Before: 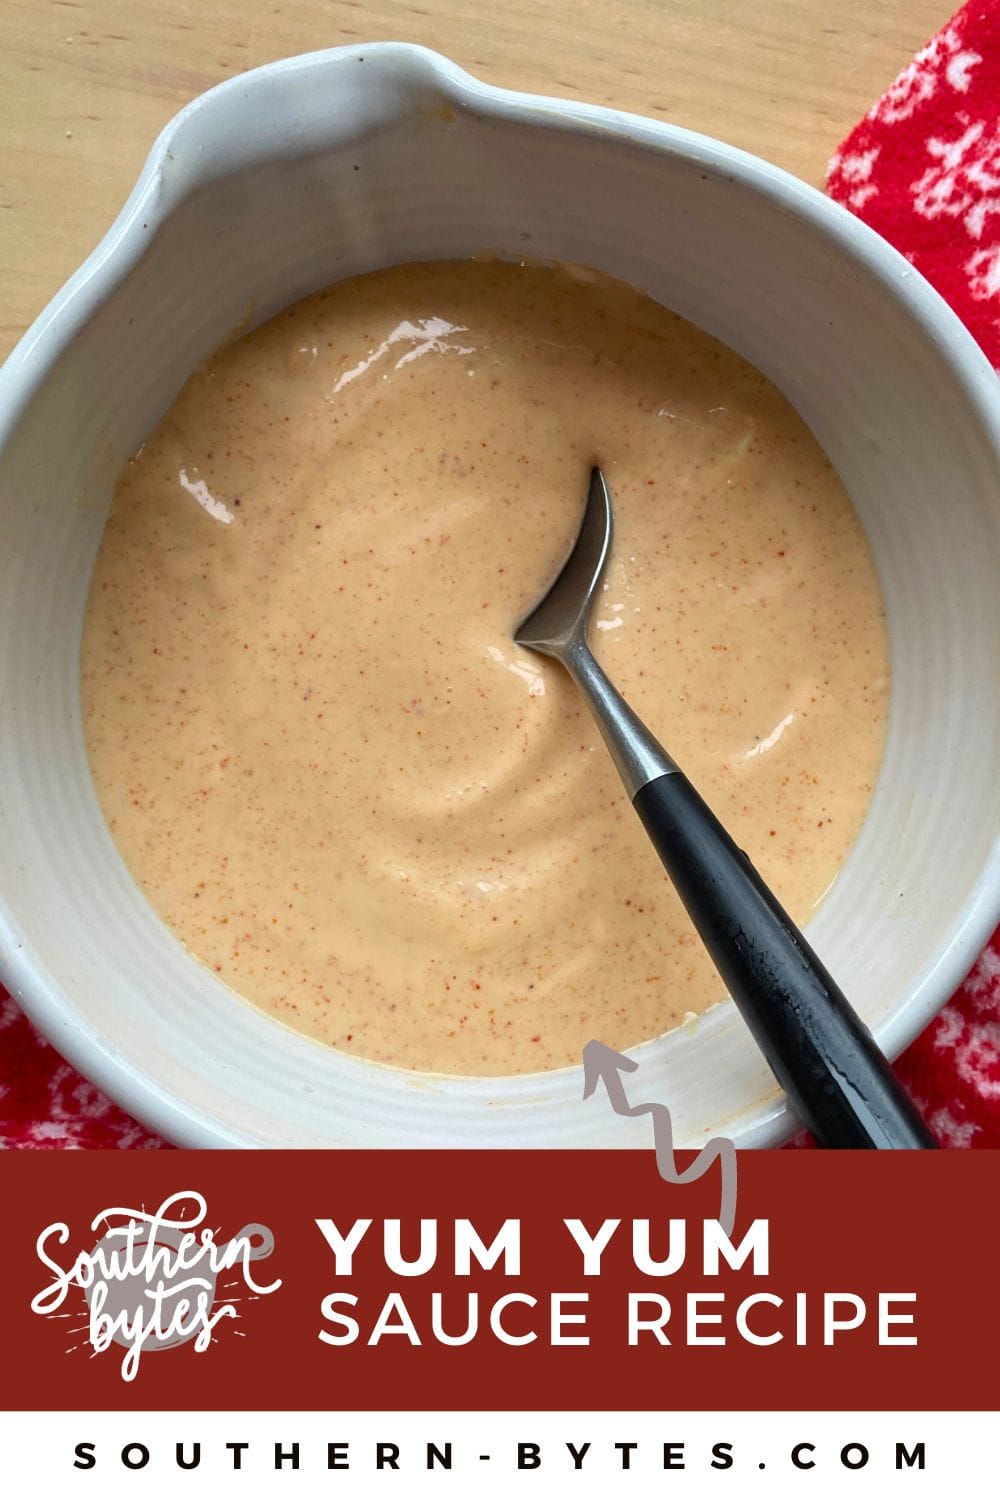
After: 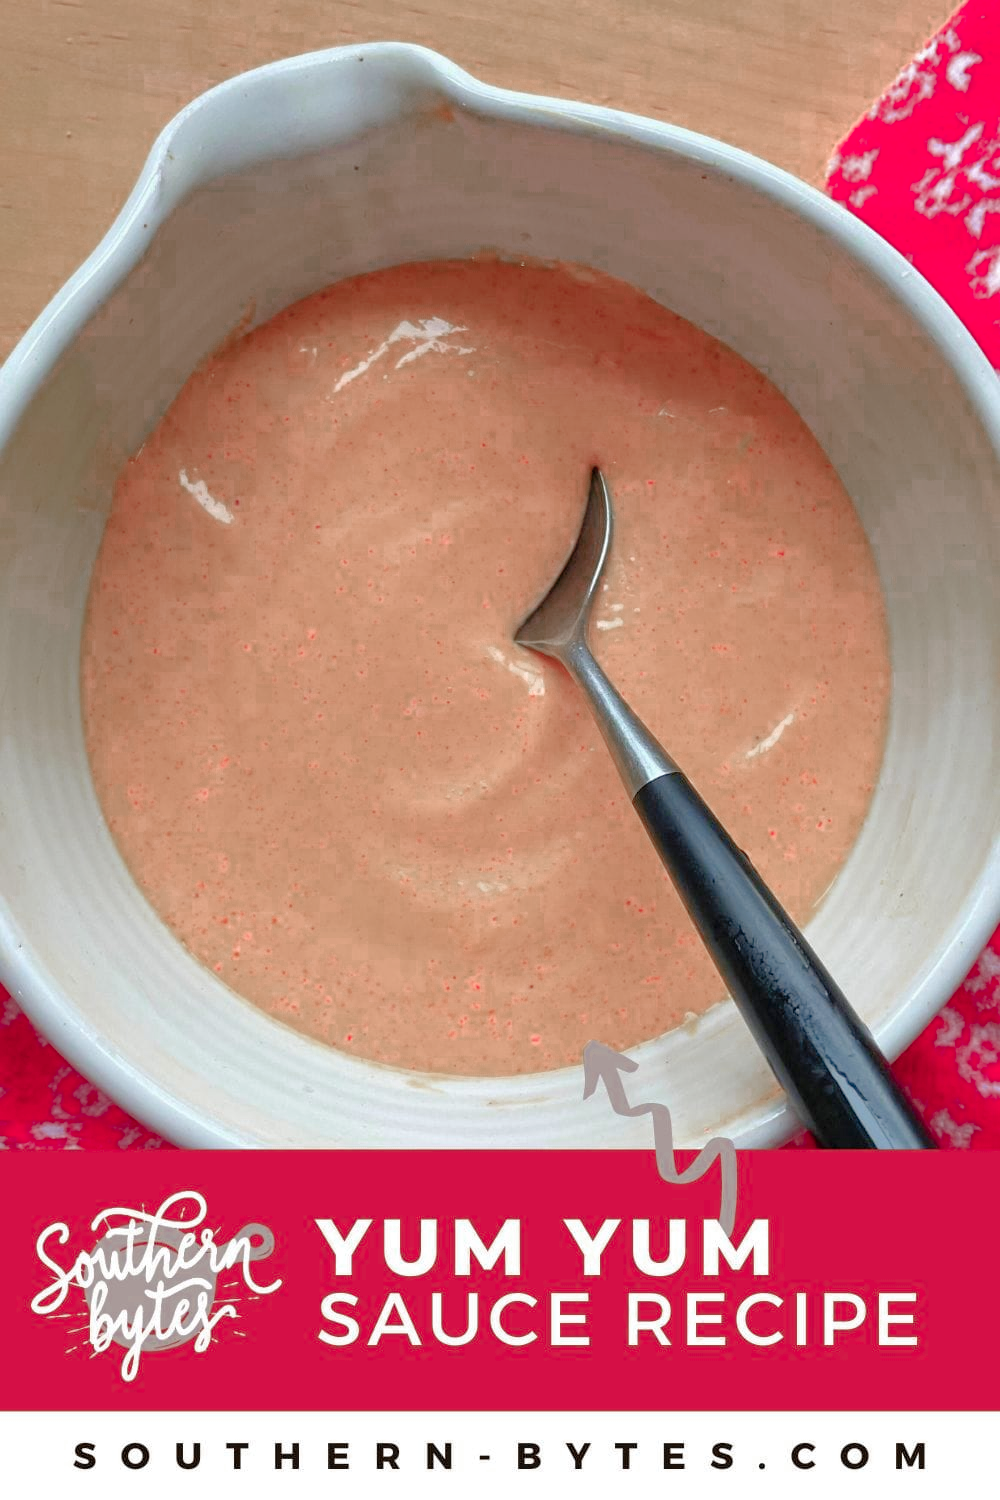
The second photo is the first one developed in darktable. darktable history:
color zones: curves: ch0 [(0.006, 0.385) (0.143, 0.563) (0.243, 0.321) (0.352, 0.464) (0.516, 0.456) (0.625, 0.5) (0.75, 0.5) (0.875, 0.5)]; ch1 [(0, 0.5) (0.134, 0.504) (0.246, 0.463) (0.421, 0.515) (0.5, 0.56) (0.625, 0.5) (0.75, 0.5) (0.875, 0.5)]; ch2 [(0, 0.5) (0.131, 0.426) (0.307, 0.289) (0.38, 0.188) (0.513, 0.216) (0.625, 0.548) (0.75, 0.468) (0.838, 0.396) (0.971, 0.311)]
tone curve: curves: ch0 [(0, 0) (0.004, 0.008) (0.077, 0.156) (0.169, 0.29) (0.774, 0.774) (1, 1)], color space Lab, linked channels, preserve colors none
